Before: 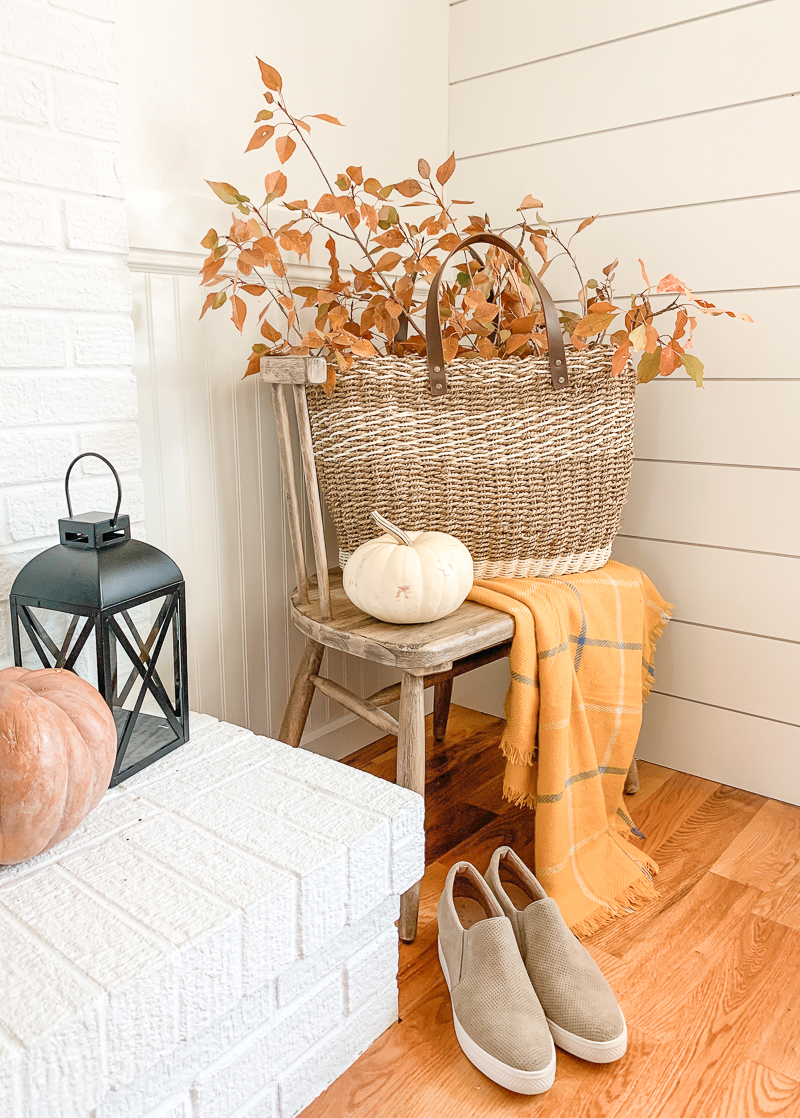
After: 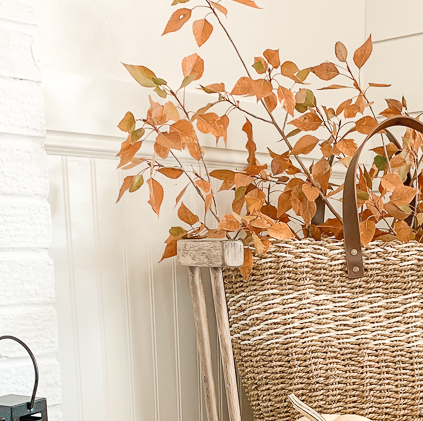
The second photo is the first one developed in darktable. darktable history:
crop: left 10.378%, top 10.513%, right 36.645%, bottom 51.799%
